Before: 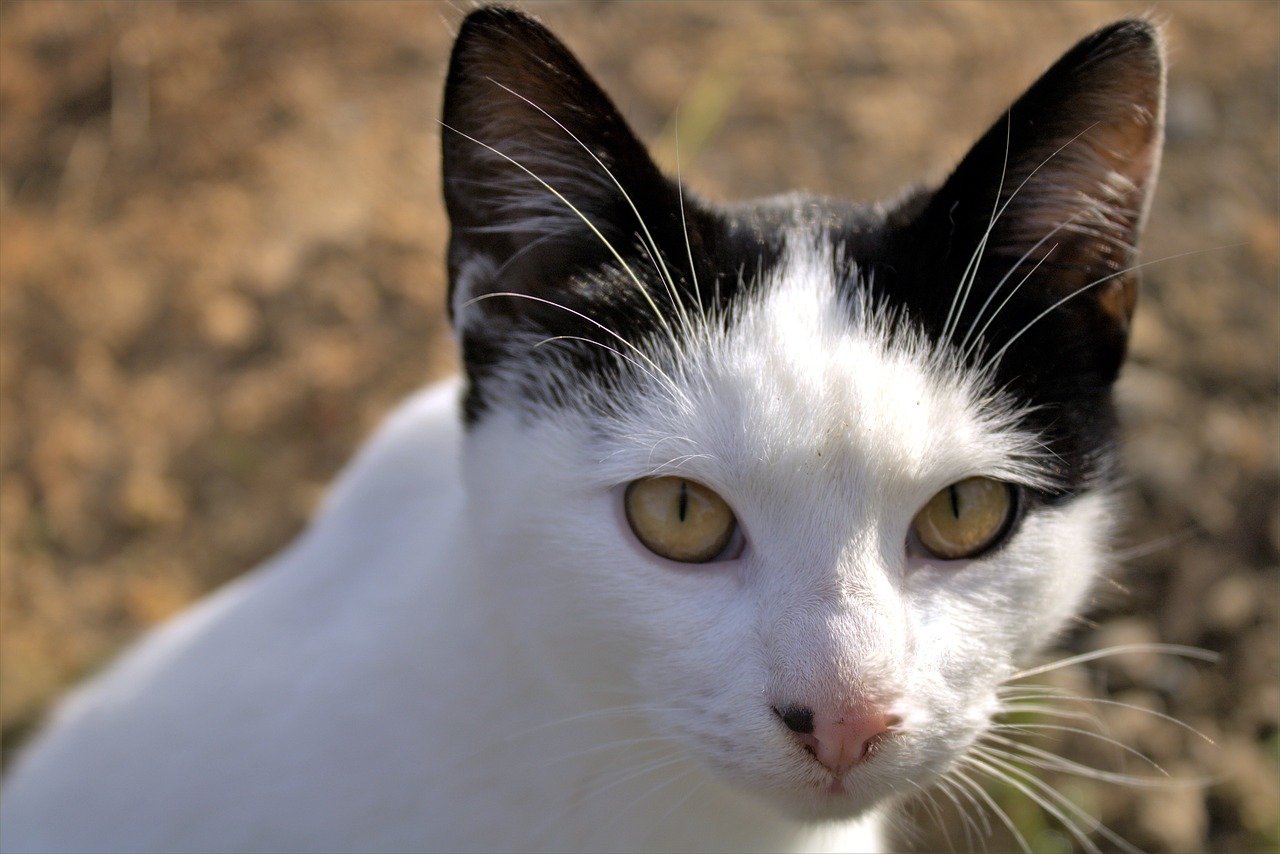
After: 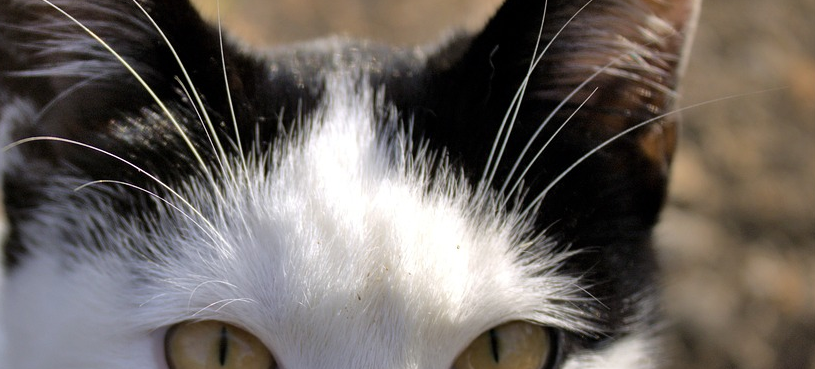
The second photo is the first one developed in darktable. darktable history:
crop: left 36.005%, top 18.293%, right 0.31%, bottom 38.444%
shadows and highlights: low approximation 0.01, soften with gaussian
